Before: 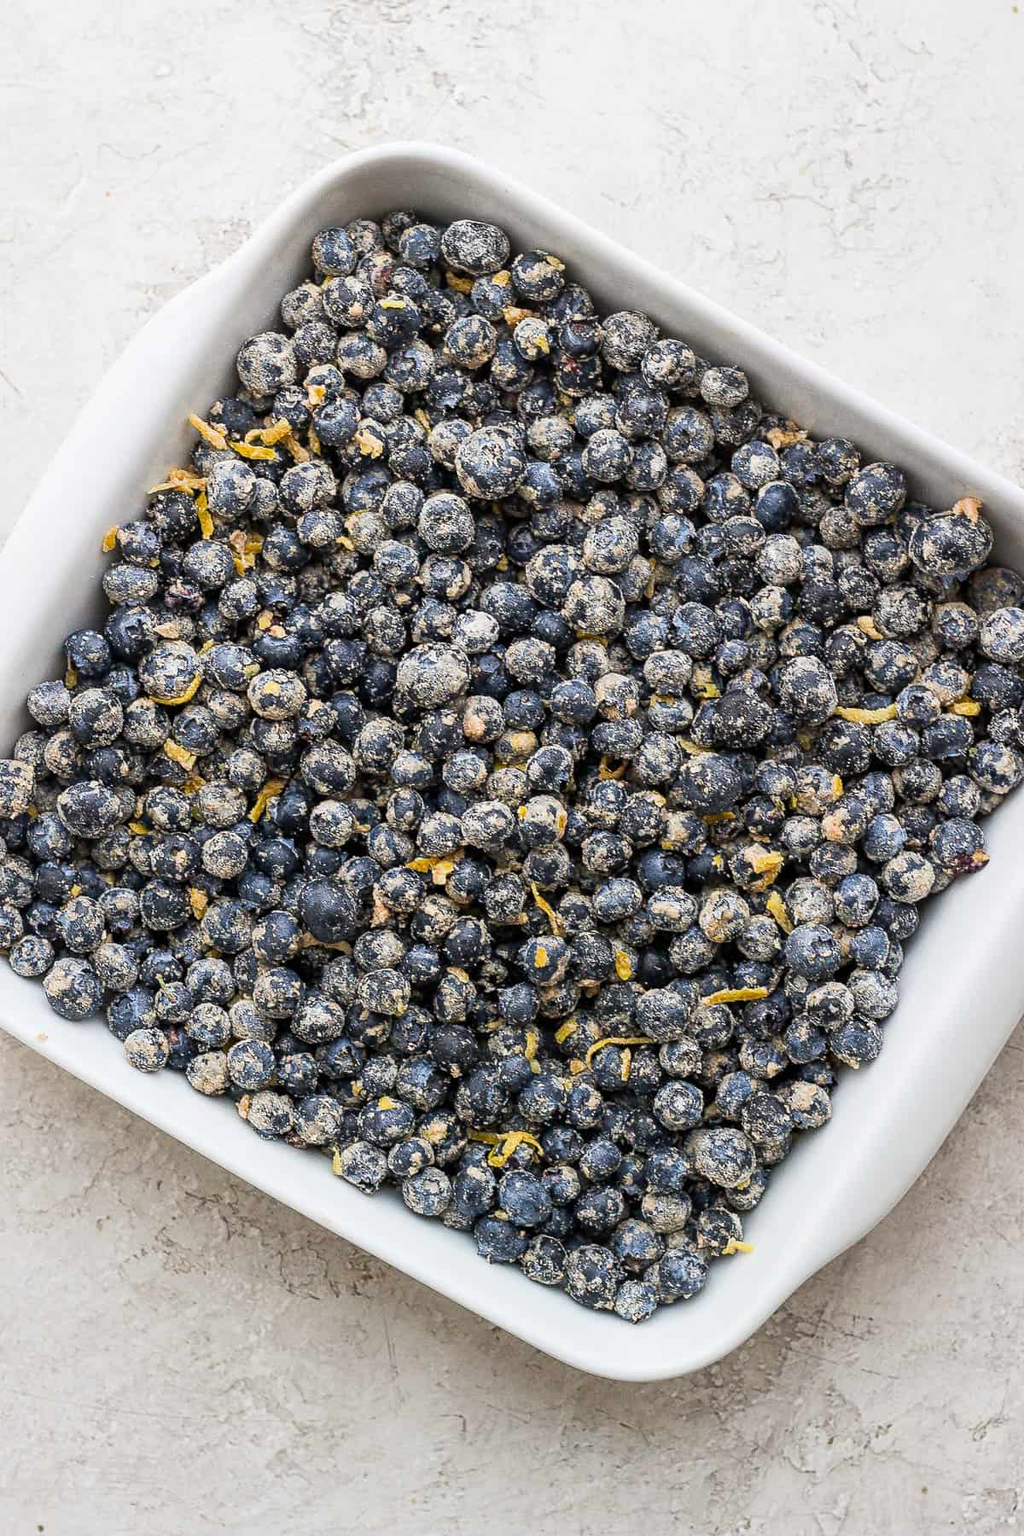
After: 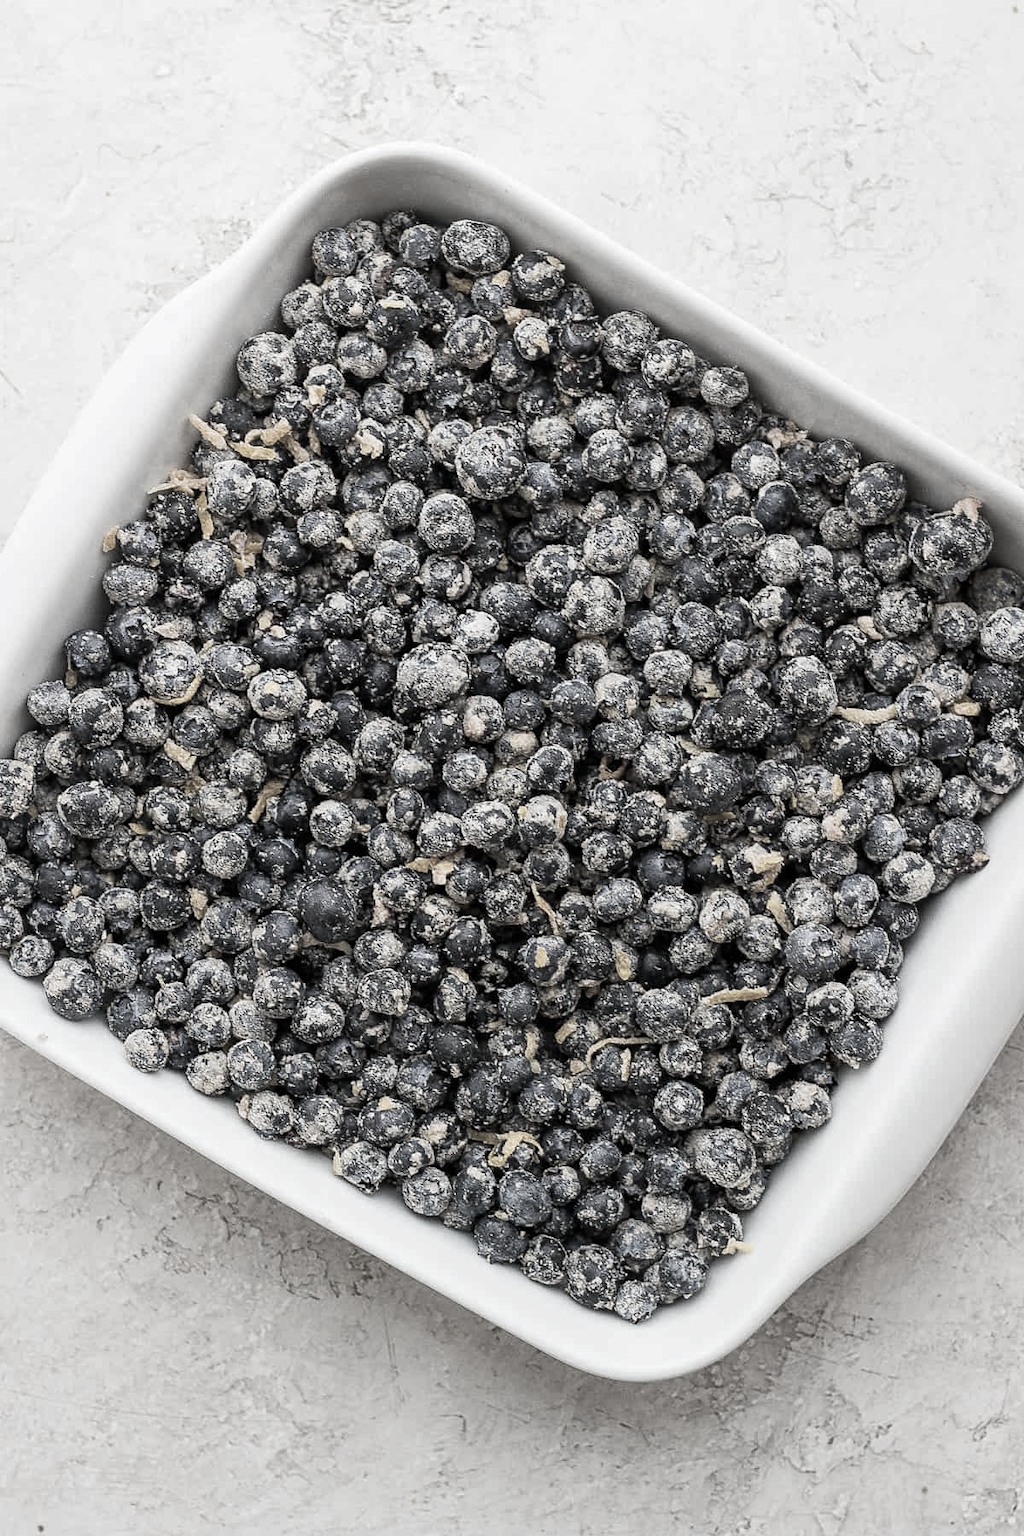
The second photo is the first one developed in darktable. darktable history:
color correction: highlights b* 0.068, saturation 0.235
